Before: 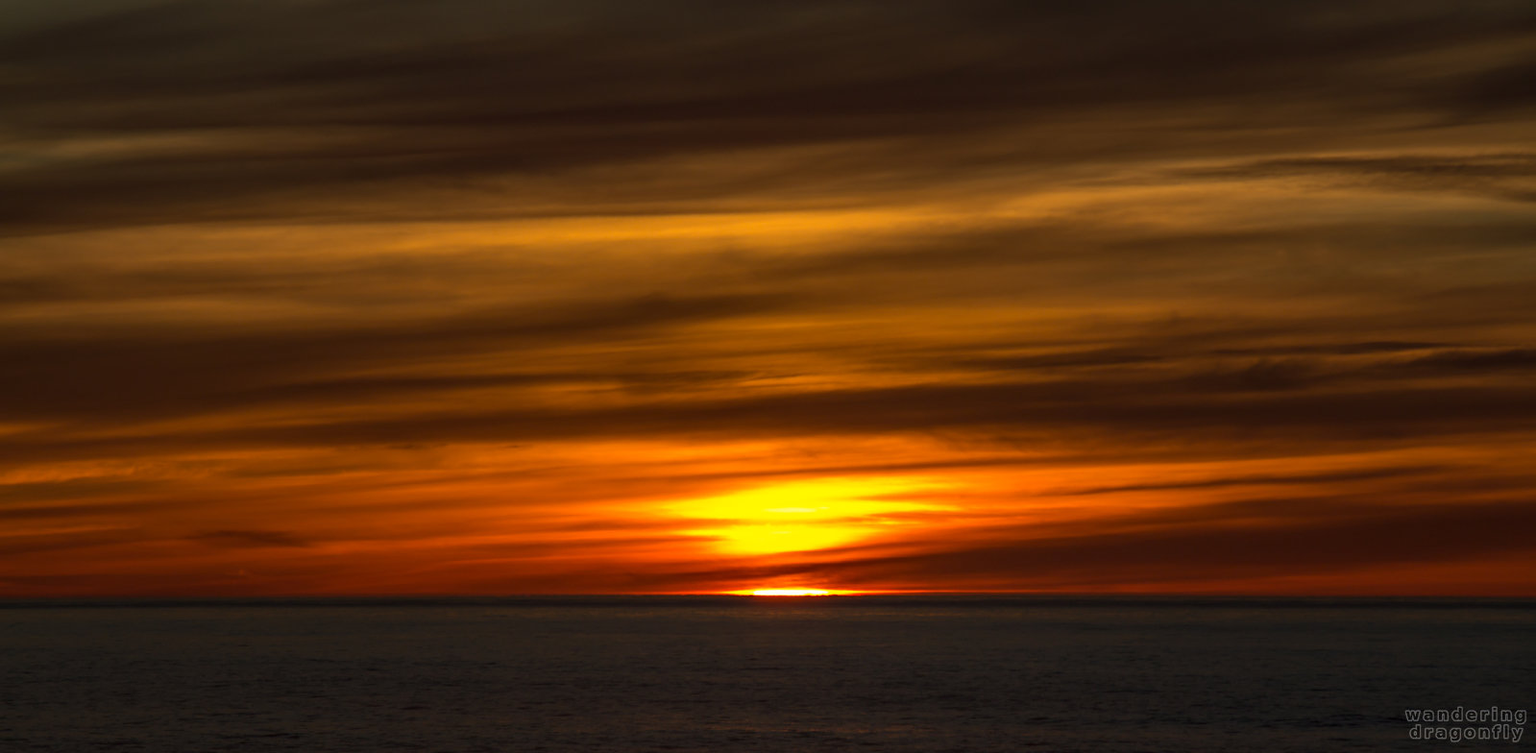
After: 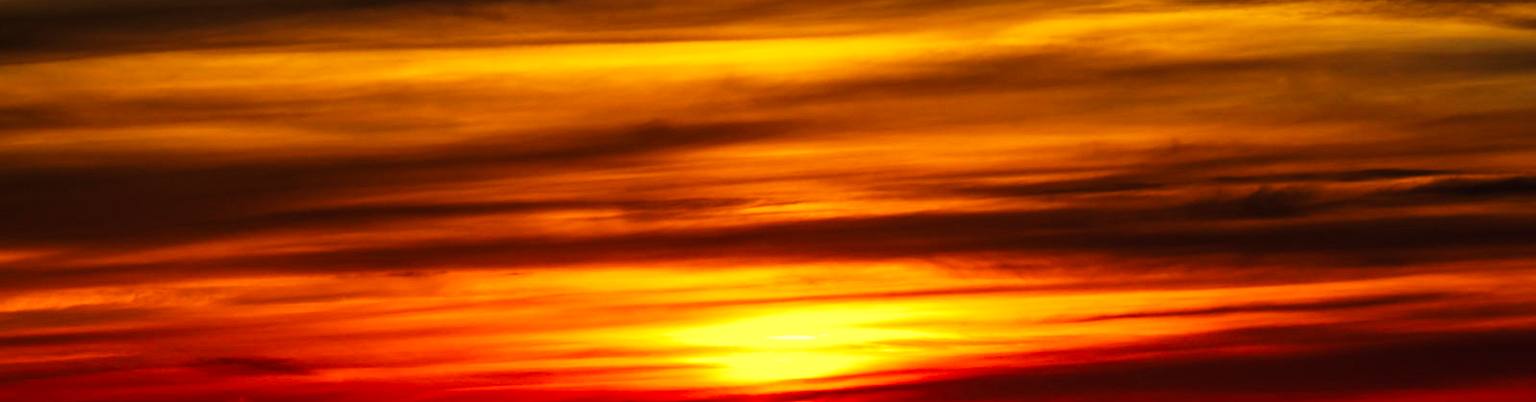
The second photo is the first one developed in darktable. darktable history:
base curve: curves: ch0 [(0, 0) (0.007, 0.004) (0.027, 0.03) (0.046, 0.07) (0.207, 0.54) (0.442, 0.872) (0.673, 0.972) (1, 1)], preserve colors none
crop and rotate: top 23.043%, bottom 23.437%
color balance: lift [0.998, 0.998, 1.001, 1.002], gamma [0.995, 1.025, 0.992, 0.975], gain [0.995, 1.02, 0.997, 0.98]
